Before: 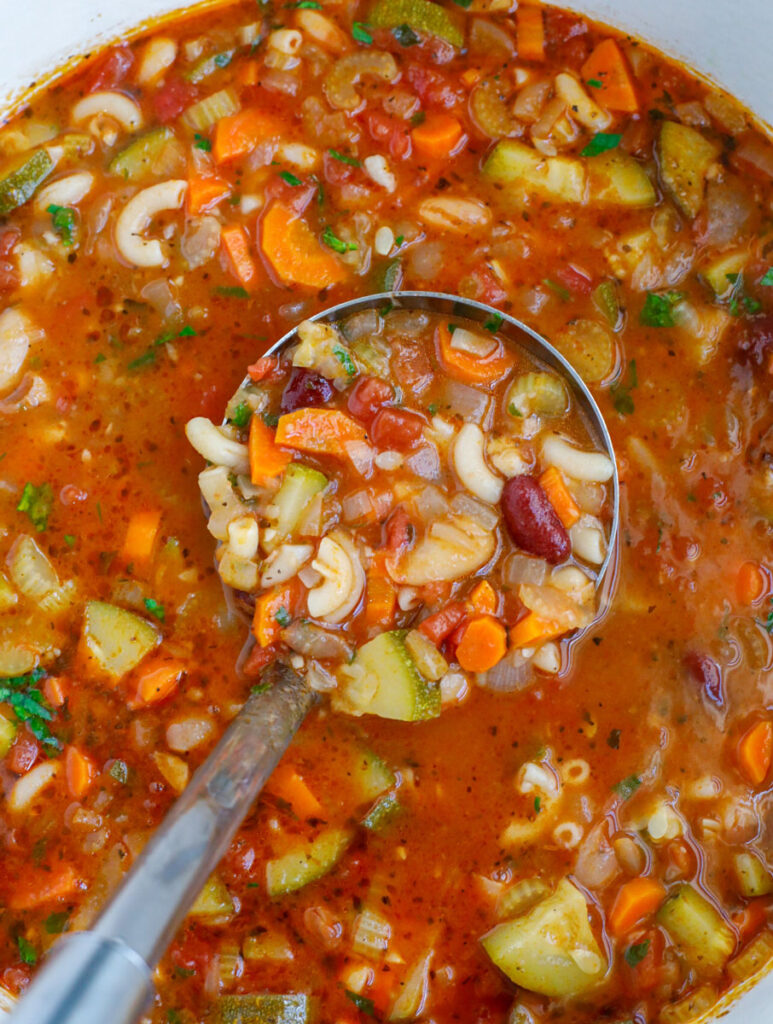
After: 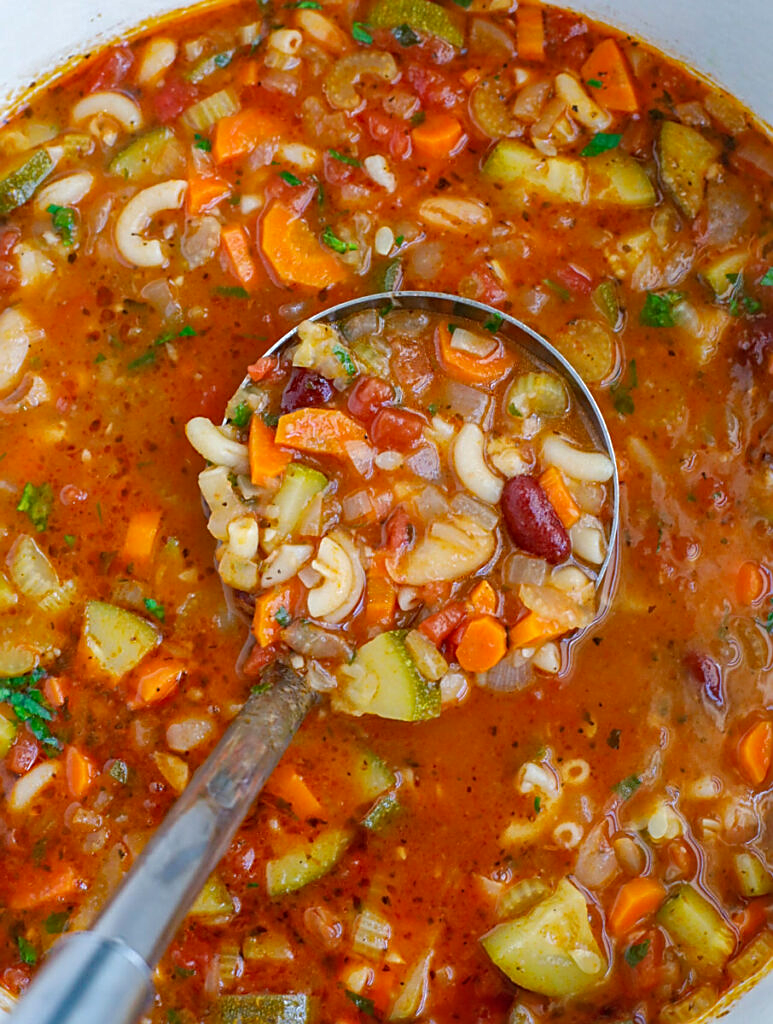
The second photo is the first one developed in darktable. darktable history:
shadows and highlights: shadows 25, highlights -25
haze removal: compatibility mode true, adaptive false
sharpen: on, module defaults
